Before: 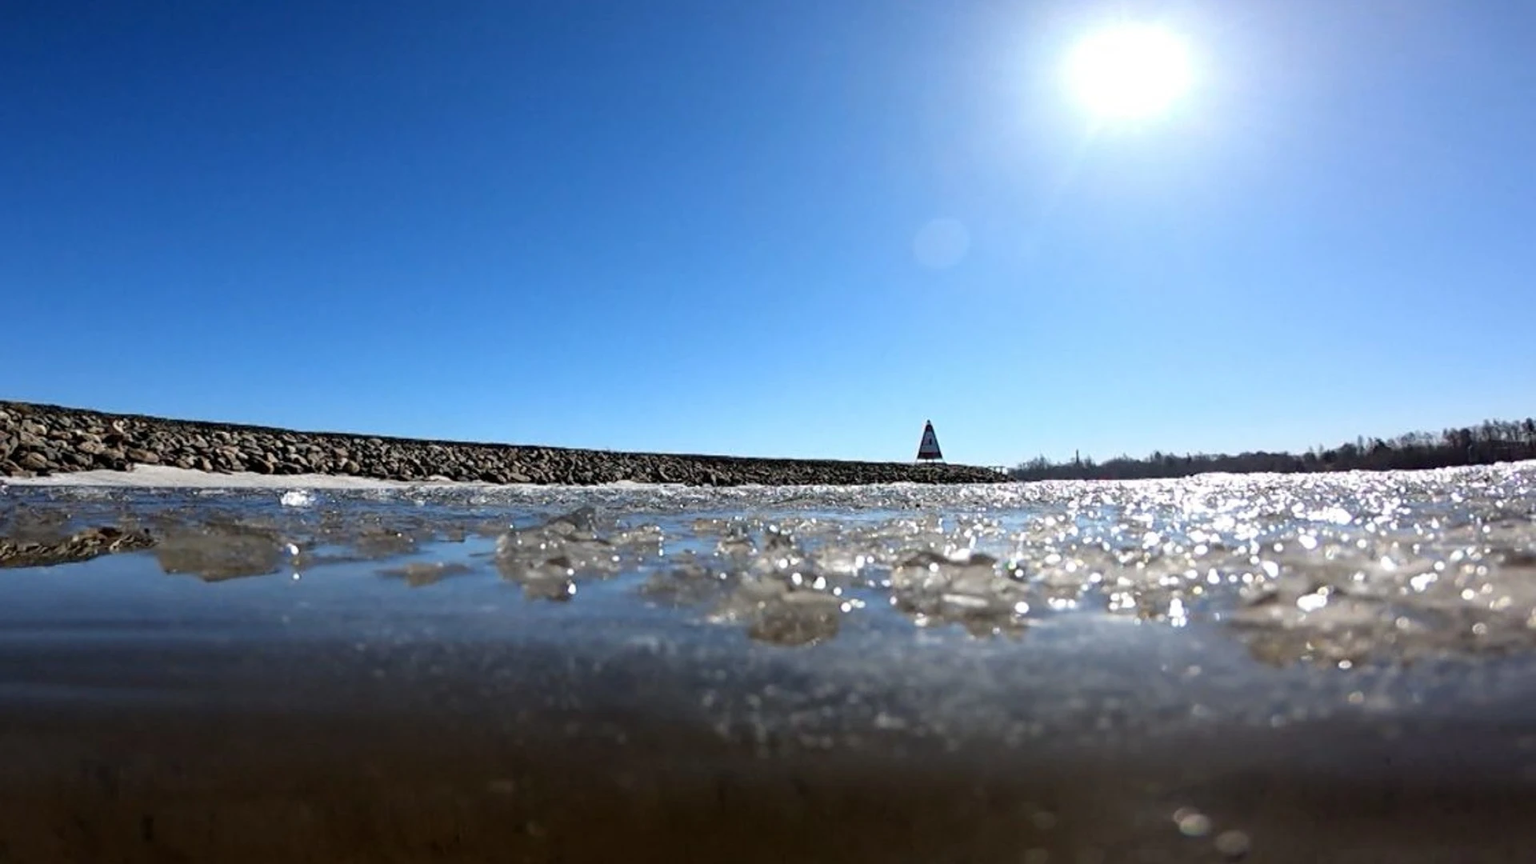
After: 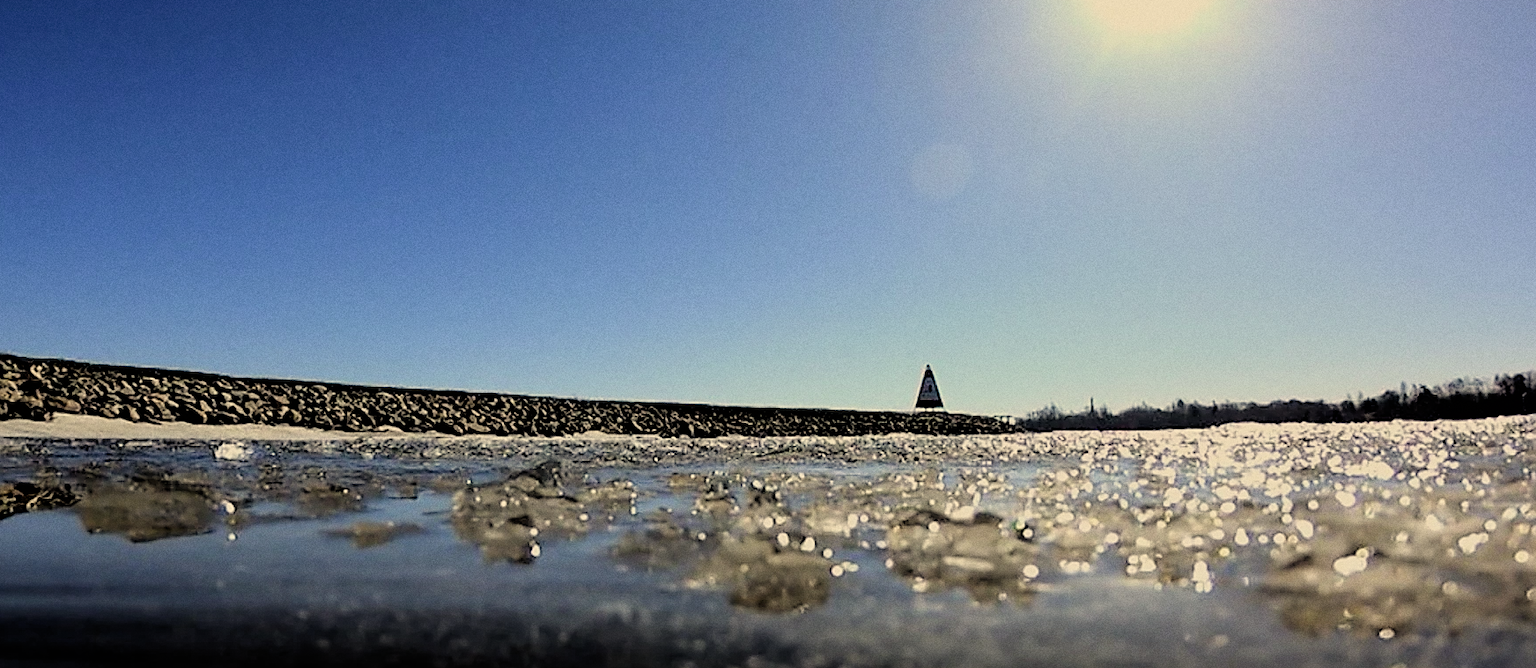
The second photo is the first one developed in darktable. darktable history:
crop: left 5.596%, top 10.314%, right 3.534%, bottom 19.395%
filmic rgb: black relative exposure -3.86 EV, white relative exposure 3.48 EV, hardness 2.63, contrast 1.103
color balance rgb: global vibrance 10%
exposure: black level correction 0.006, exposure -0.226 EV, compensate highlight preservation false
color correction: highlights a* 2.72, highlights b* 22.8
grain: coarseness 0.09 ISO
sharpen: radius 1.4, amount 1.25, threshold 0.7
